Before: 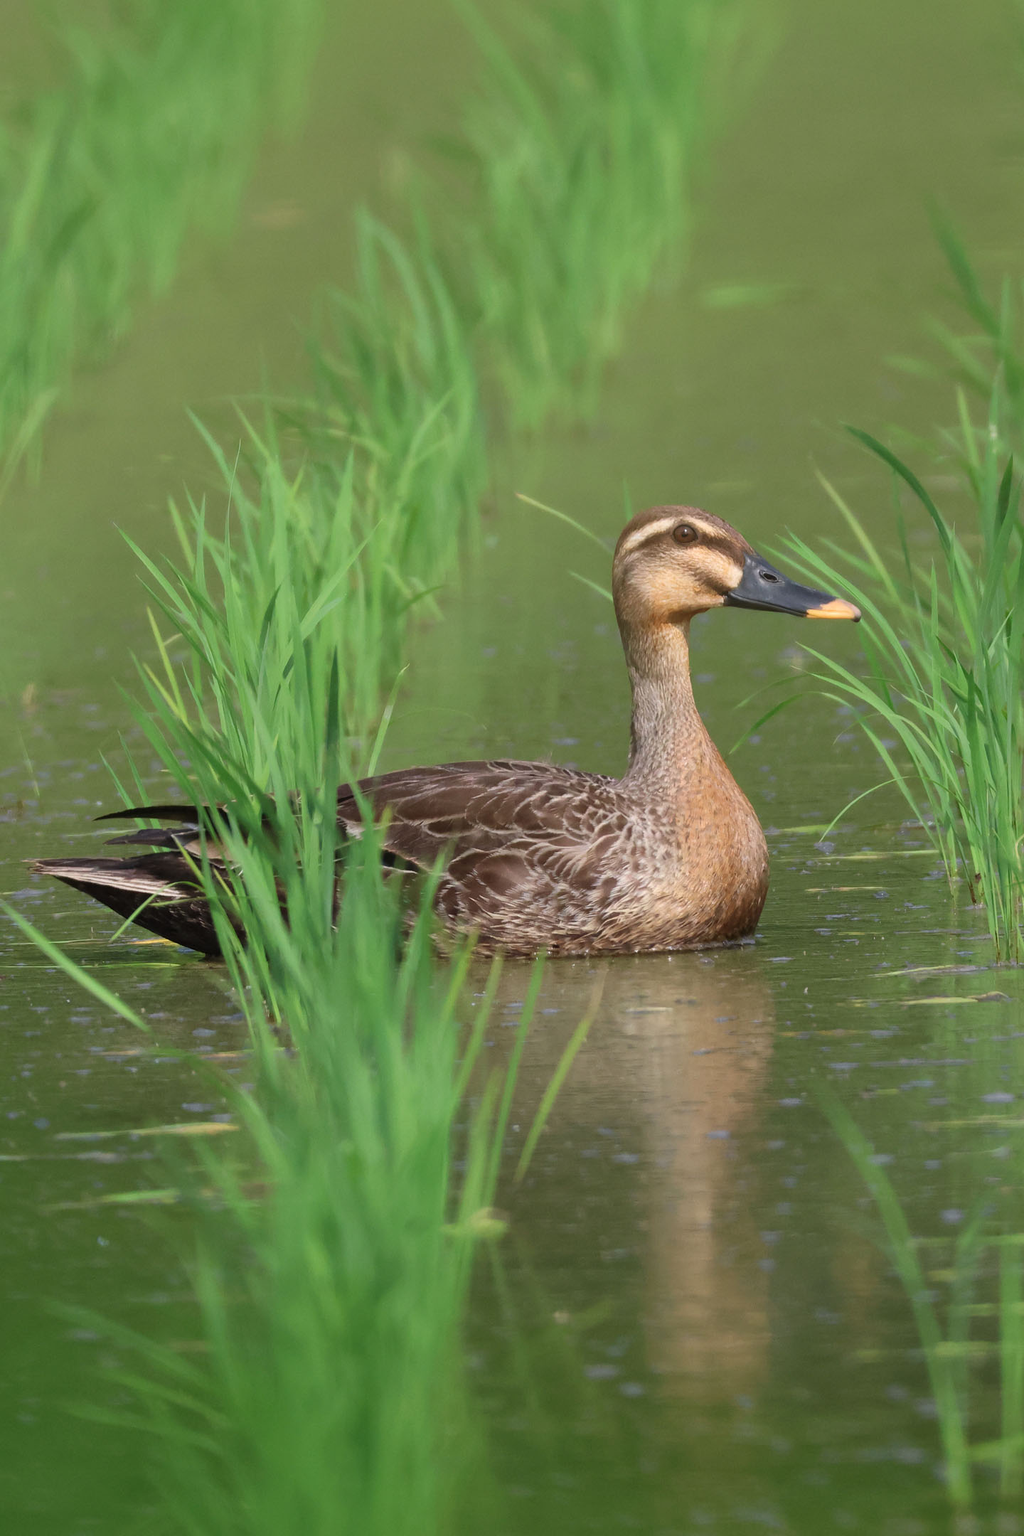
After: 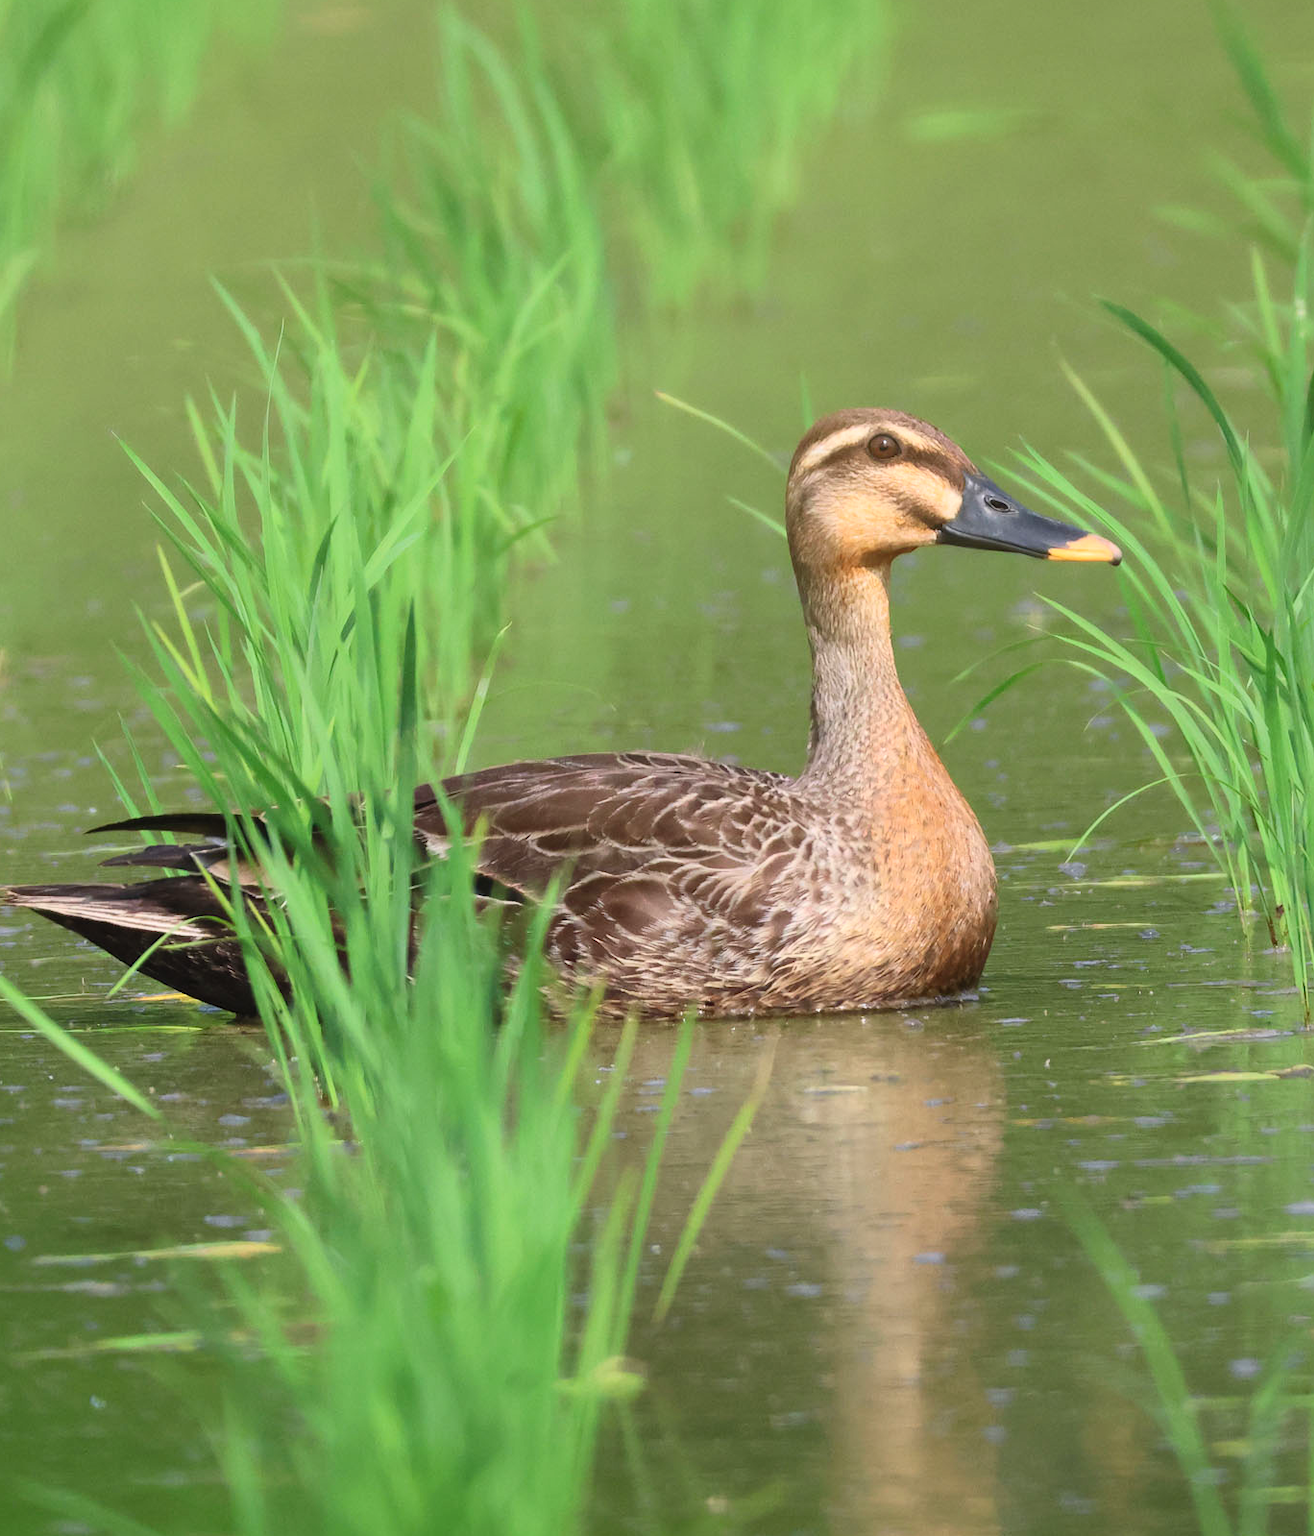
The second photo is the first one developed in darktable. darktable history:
crop and rotate: left 2.991%, top 13.302%, right 1.981%, bottom 12.636%
contrast brightness saturation: contrast 0.2, brightness 0.16, saturation 0.22
